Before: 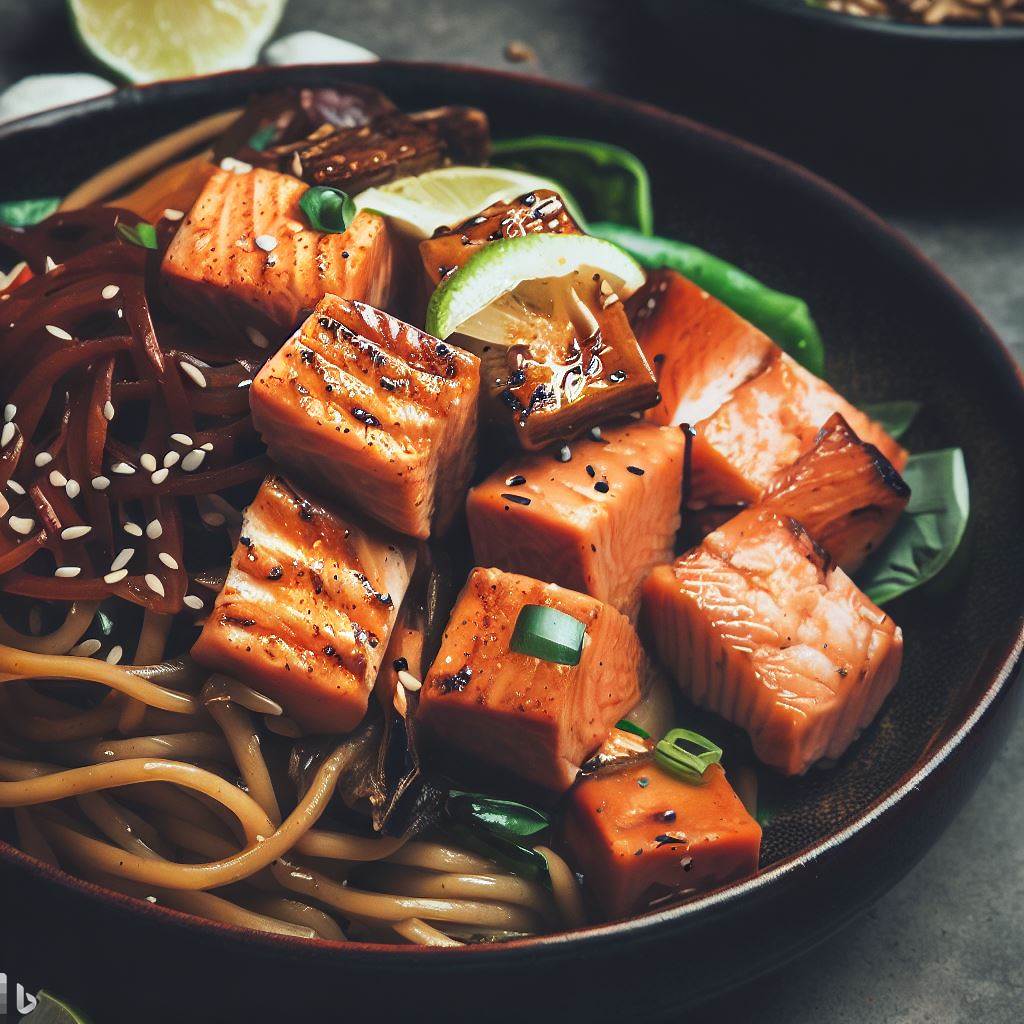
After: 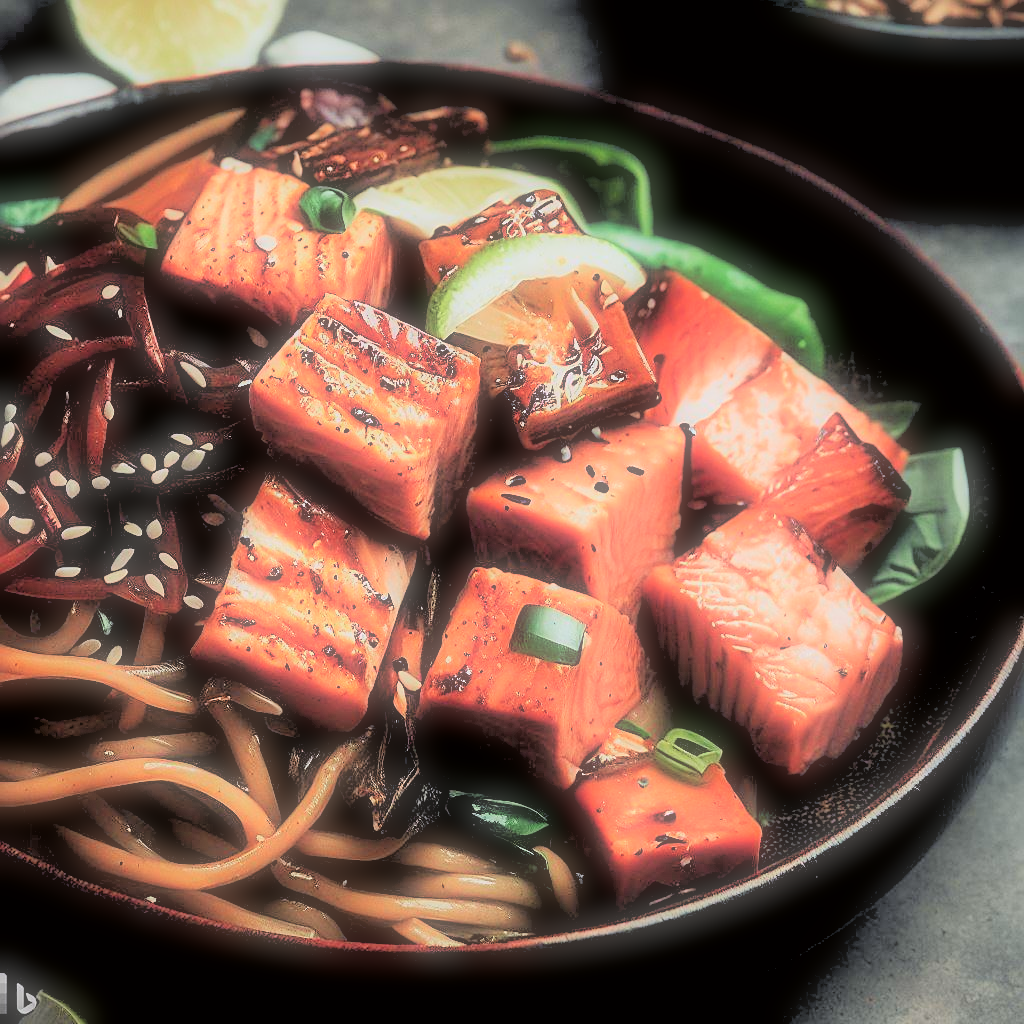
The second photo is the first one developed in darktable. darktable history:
rgb levels: levels [[0.027, 0.429, 0.996], [0, 0.5, 1], [0, 0.5, 1]]
sharpen: on, module defaults
tone curve: curves: ch0 [(0, 0) (0.091, 0.074) (0.184, 0.168) (0.491, 0.519) (0.748, 0.765) (1, 0.919)]; ch1 [(0, 0) (0.179, 0.173) (0.322, 0.32) (0.424, 0.424) (0.502, 0.504) (0.56, 0.578) (0.631, 0.667) (0.777, 0.806) (1, 1)]; ch2 [(0, 0) (0.434, 0.447) (0.483, 0.487) (0.547, 0.564) (0.676, 0.673) (1, 1)], color space Lab, independent channels, preserve colors none
soften: size 60.24%, saturation 65.46%, brightness 0.506 EV, mix 25.7%
